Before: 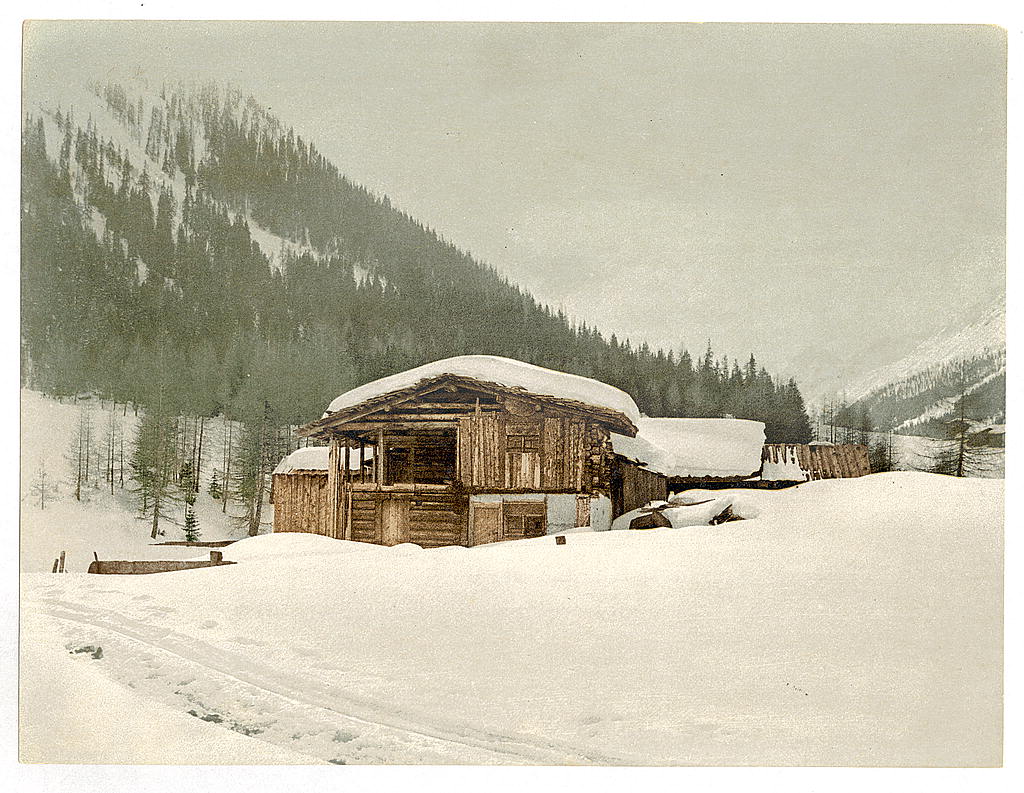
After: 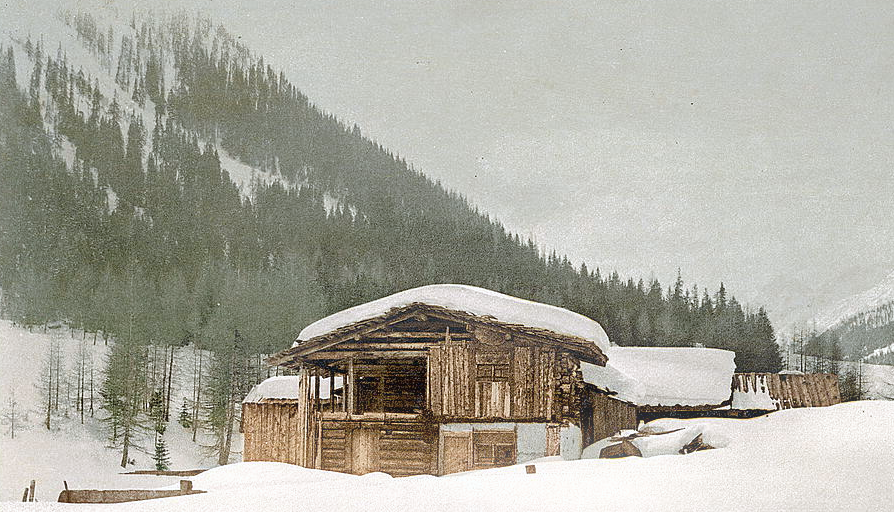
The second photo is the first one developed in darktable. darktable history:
color calibration: illuminant as shot in camera, x 0.358, y 0.373, temperature 4628.91 K
crop: left 3.015%, top 8.969%, right 9.647%, bottom 26.457%
bloom: size 9%, threshold 100%, strength 7%
